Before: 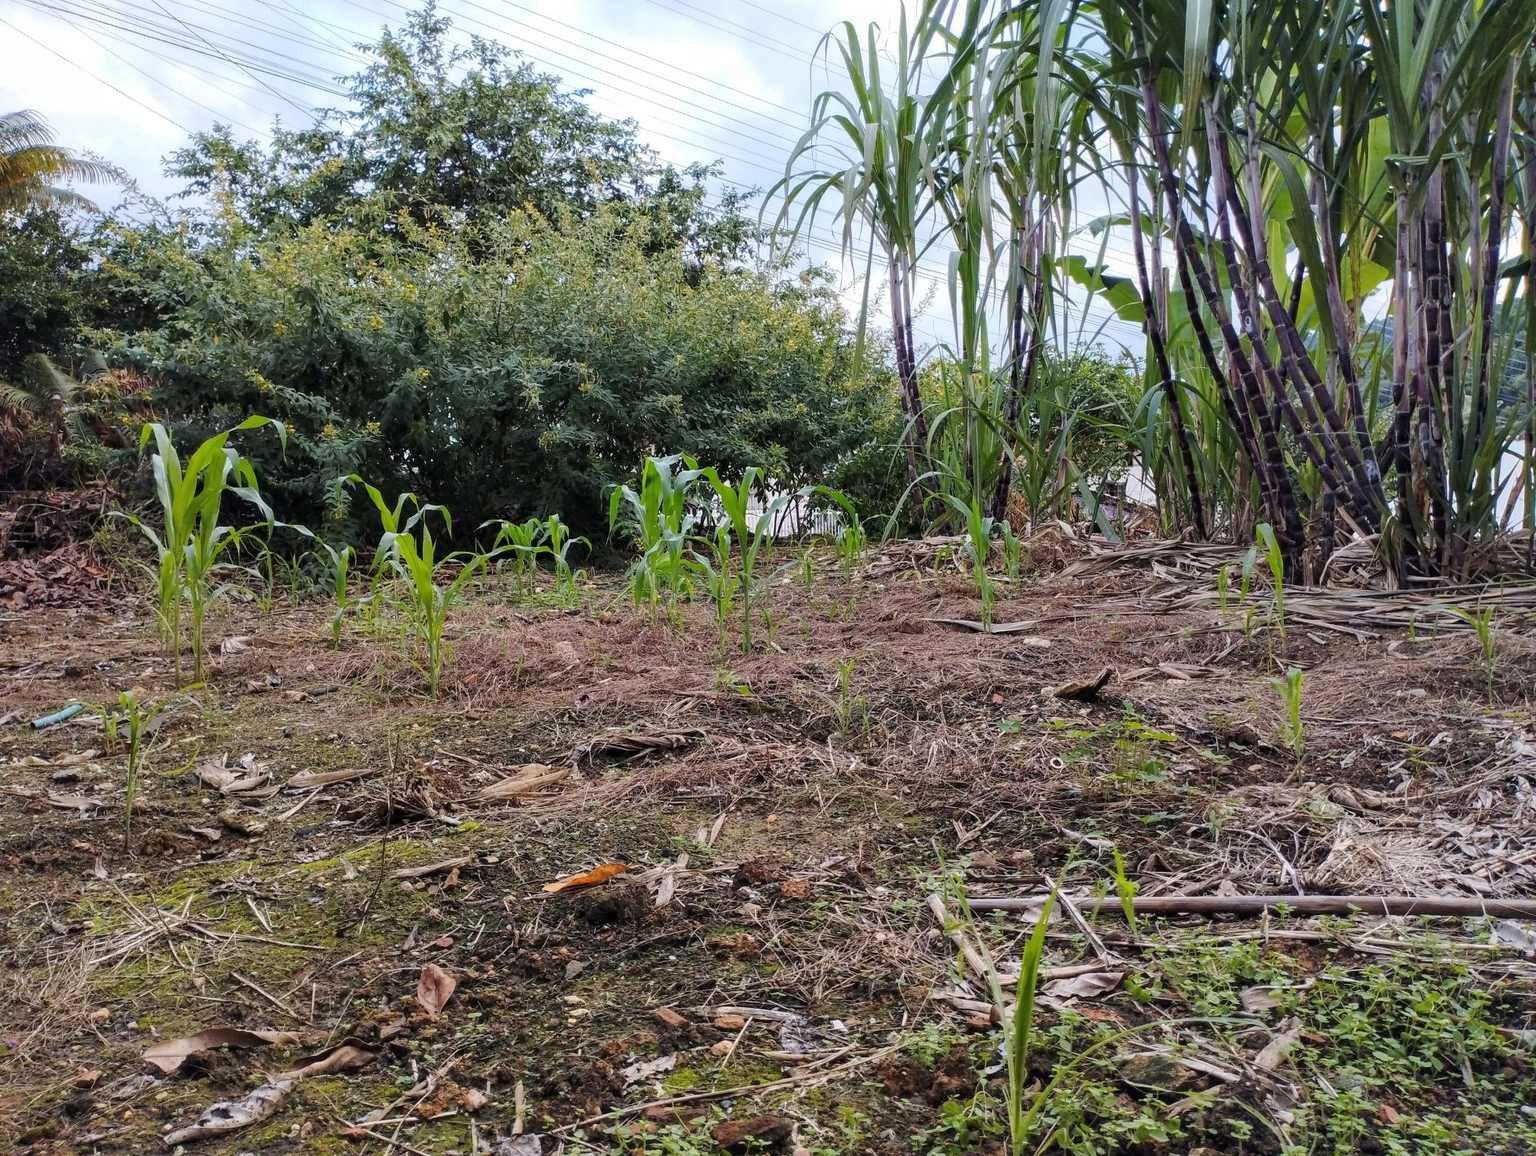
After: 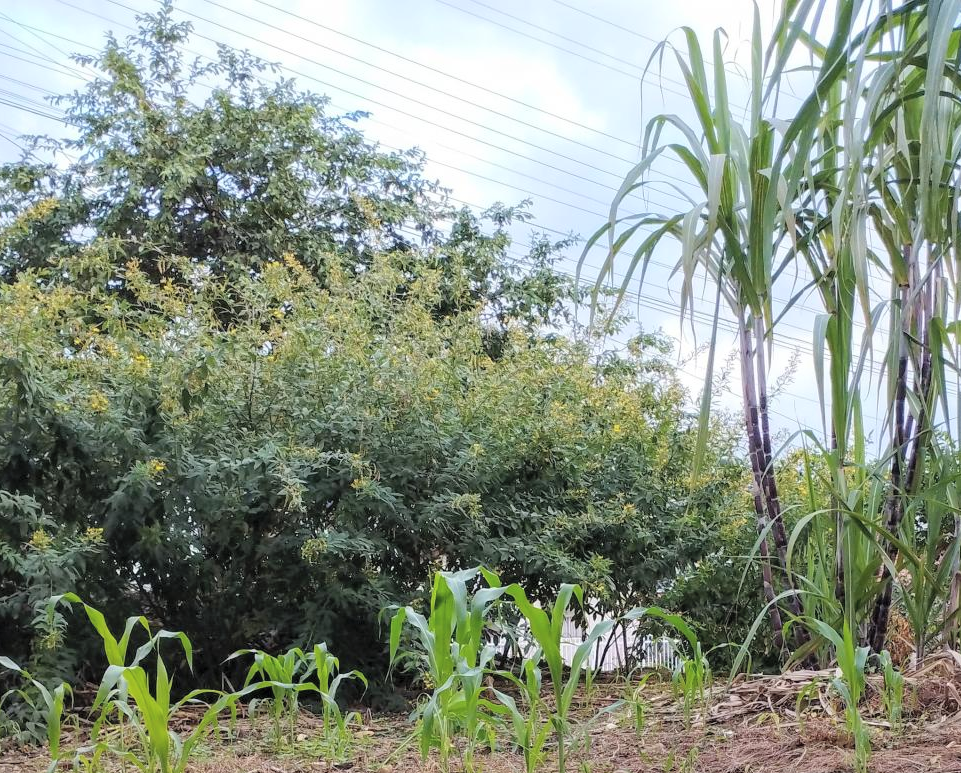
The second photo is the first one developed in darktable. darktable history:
contrast brightness saturation: brightness 0.153
crop: left 19.421%, right 30.499%, bottom 46.483%
